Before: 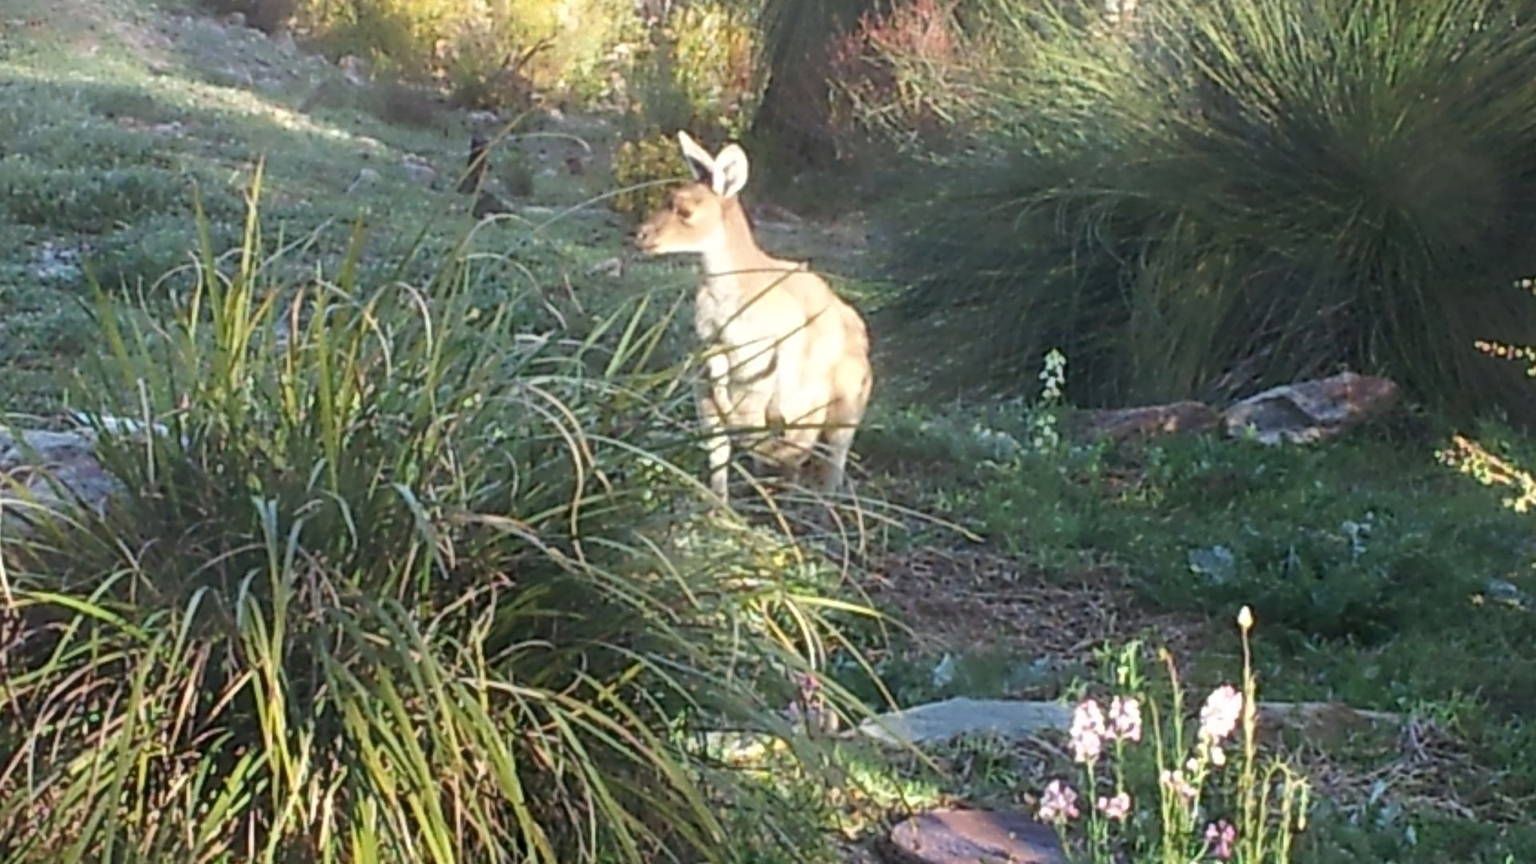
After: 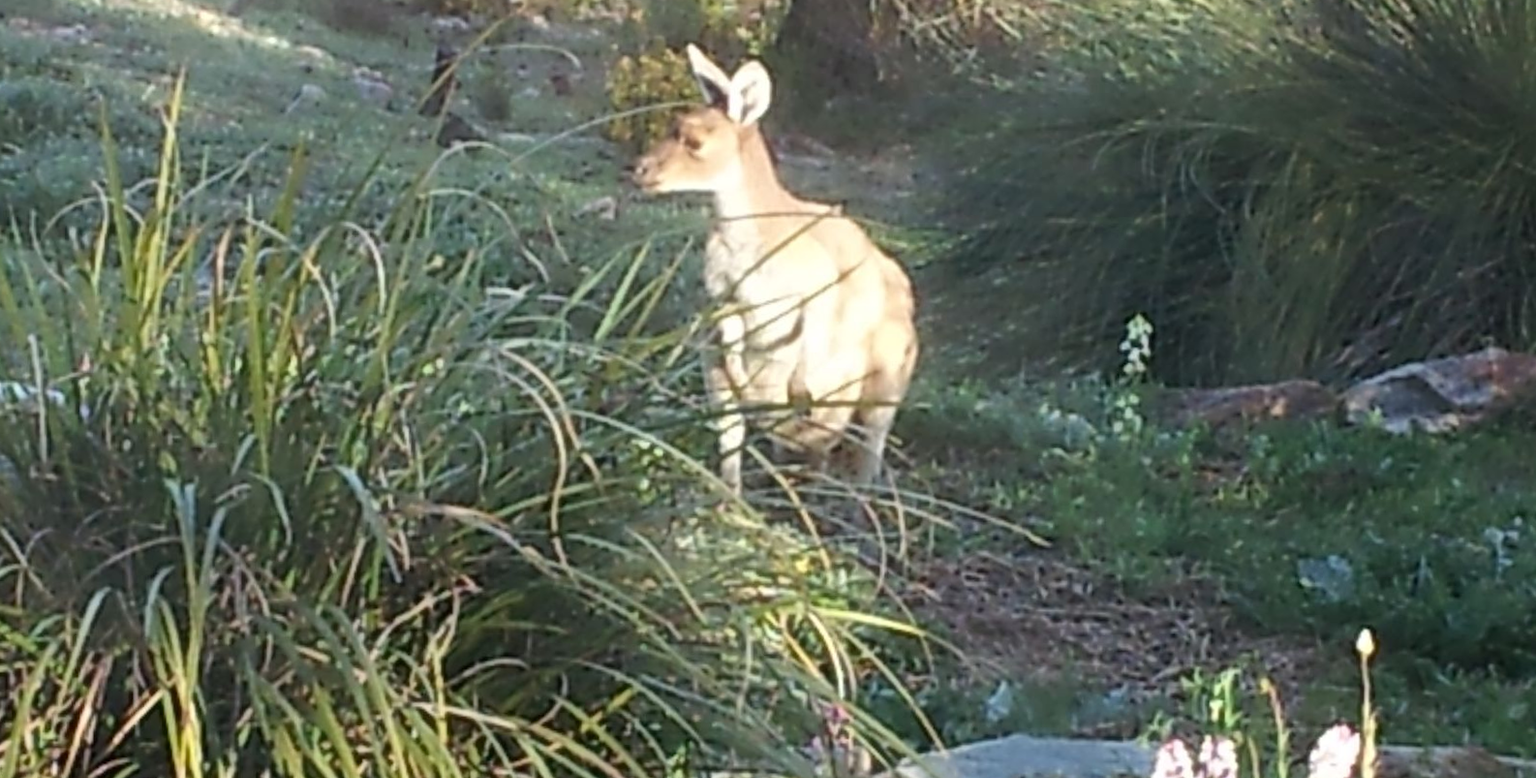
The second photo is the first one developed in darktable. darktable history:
rotate and perspective: rotation 0.8°, automatic cropping off
crop: left 7.856%, top 11.836%, right 10.12%, bottom 15.387%
